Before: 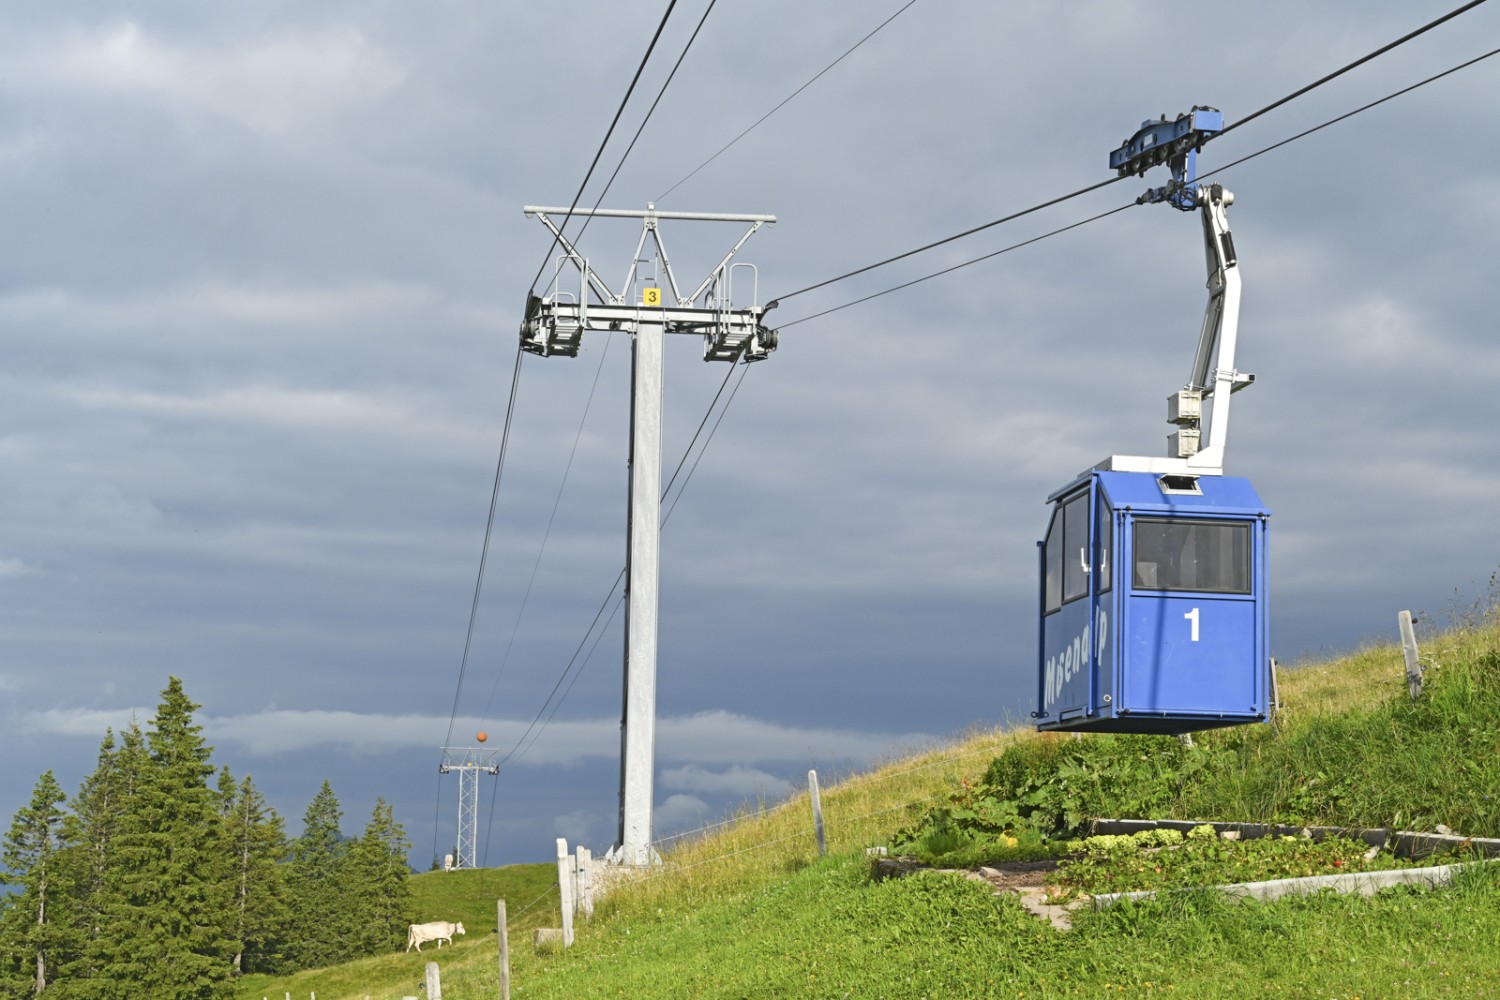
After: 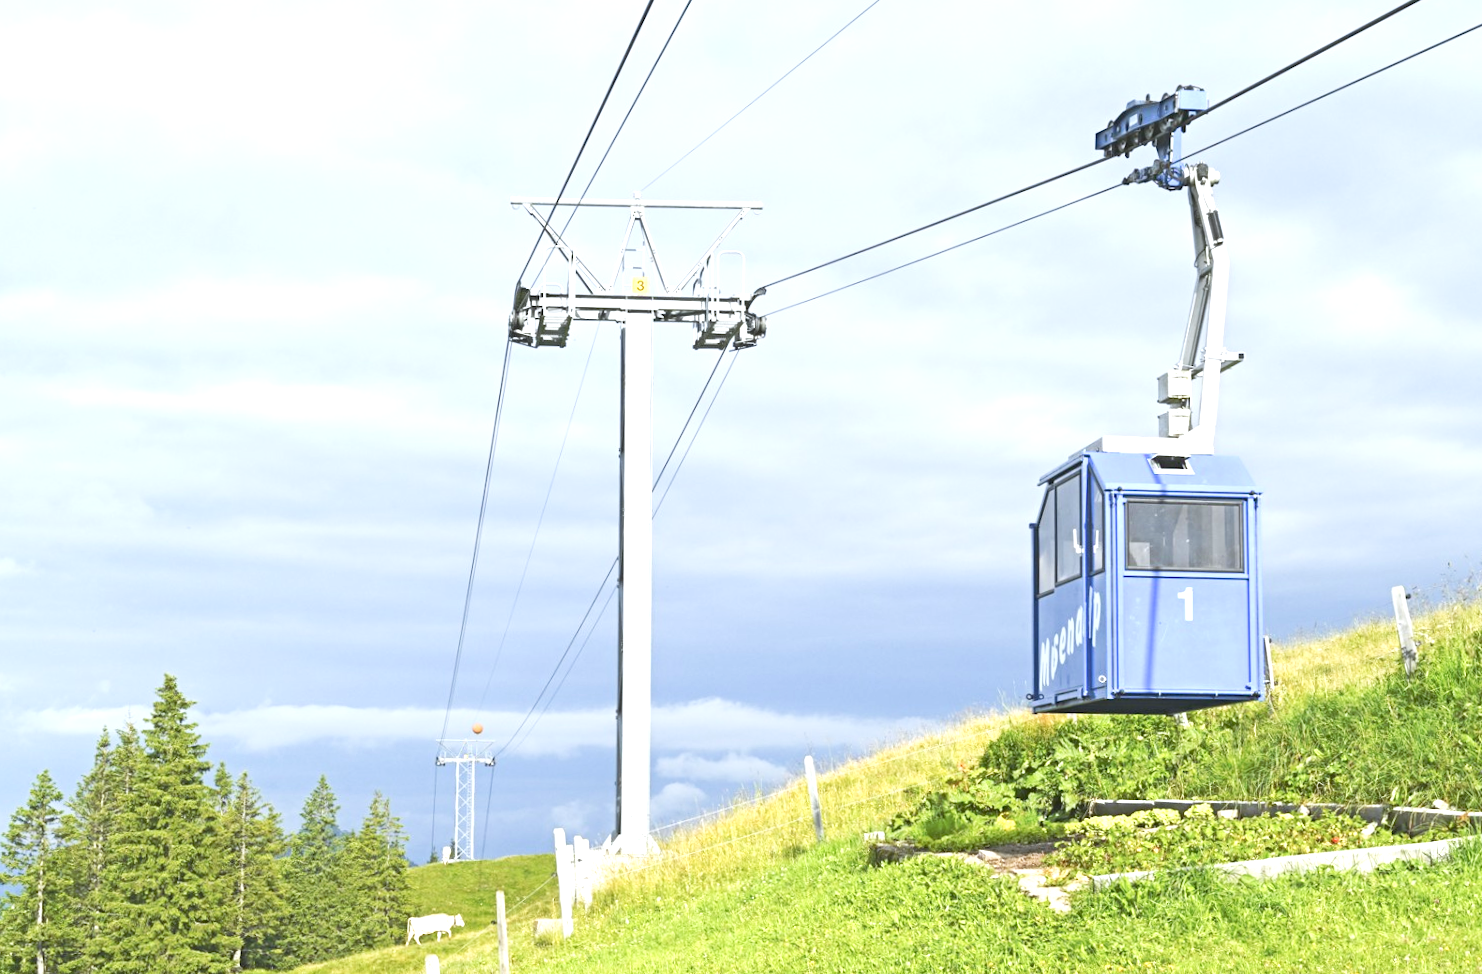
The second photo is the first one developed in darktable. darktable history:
exposure: exposure 1.16 EV, compensate exposure bias true, compensate highlight preservation false
rotate and perspective: rotation -1°, crop left 0.011, crop right 0.989, crop top 0.025, crop bottom 0.975
white balance: red 0.967, blue 1.049
tone curve: curves: ch0 [(0, 0) (0.003, 0.032) (0.011, 0.033) (0.025, 0.036) (0.044, 0.046) (0.069, 0.069) (0.1, 0.108) (0.136, 0.157) (0.177, 0.208) (0.224, 0.256) (0.277, 0.313) (0.335, 0.379) (0.399, 0.444) (0.468, 0.514) (0.543, 0.595) (0.623, 0.687) (0.709, 0.772) (0.801, 0.854) (0.898, 0.933) (1, 1)], preserve colors none
